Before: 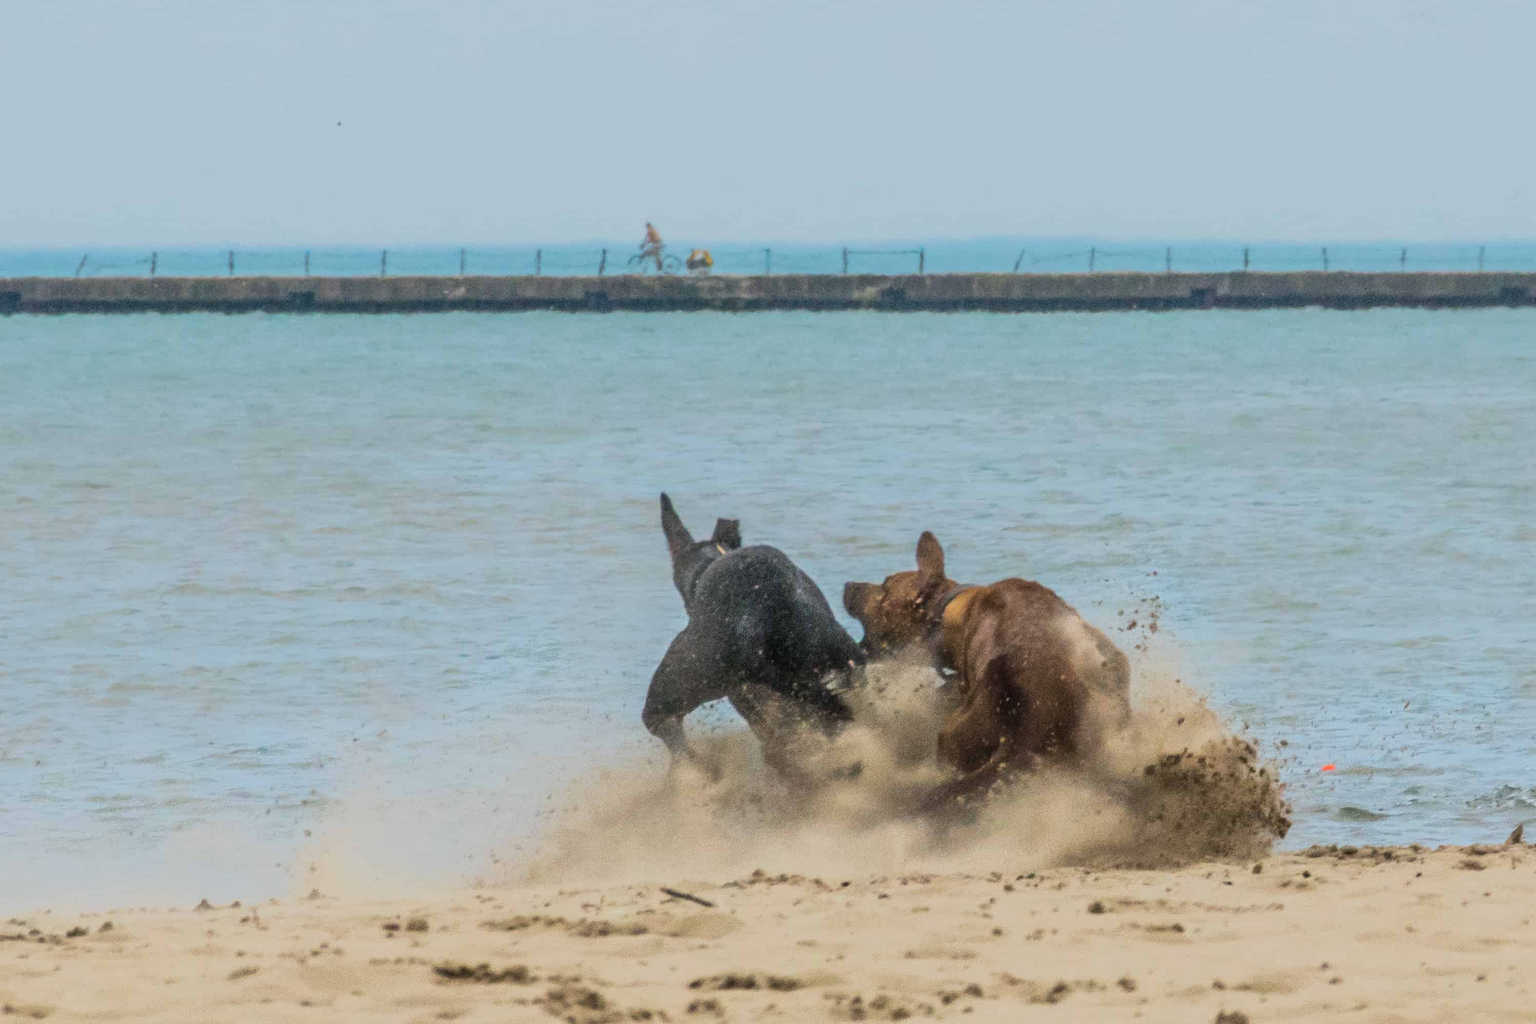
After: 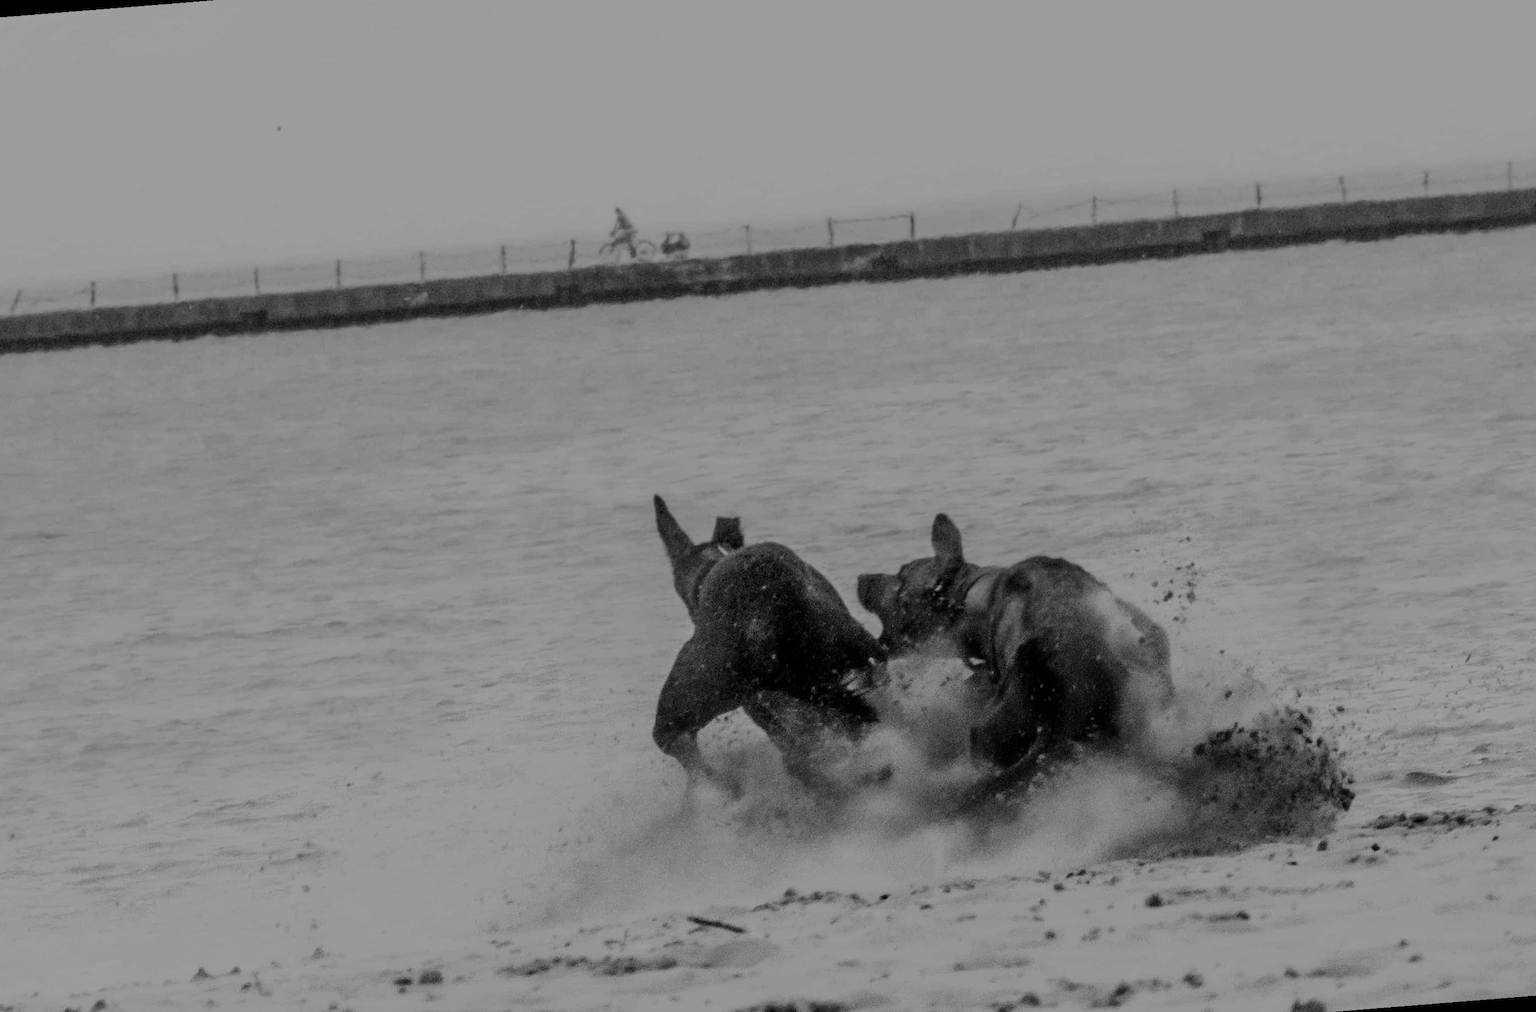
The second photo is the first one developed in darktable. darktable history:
tone equalizer: on, module defaults
filmic rgb: middle gray luminance 29%, black relative exposure -10.3 EV, white relative exposure 5.5 EV, threshold 6 EV, target black luminance 0%, hardness 3.95, latitude 2.04%, contrast 1.132, highlights saturation mix 5%, shadows ↔ highlights balance 15.11%, preserve chrominance no, color science v3 (2019), use custom middle-gray values true, iterations of high-quality reconstruction 0, enable highlight reconstruction true
rotate and perspective: rotation -4.57°, crop left 0.054, crop right 0.944, crop top 0.087, crop bottom 0.914
color calibration: output gray [0.21, 0.42, 0.37, 0], gray › normalize channels true, illuminant same as pipeline (D50), adaptation XYZ, x 0.346, y 0.359, gamut compression 0
